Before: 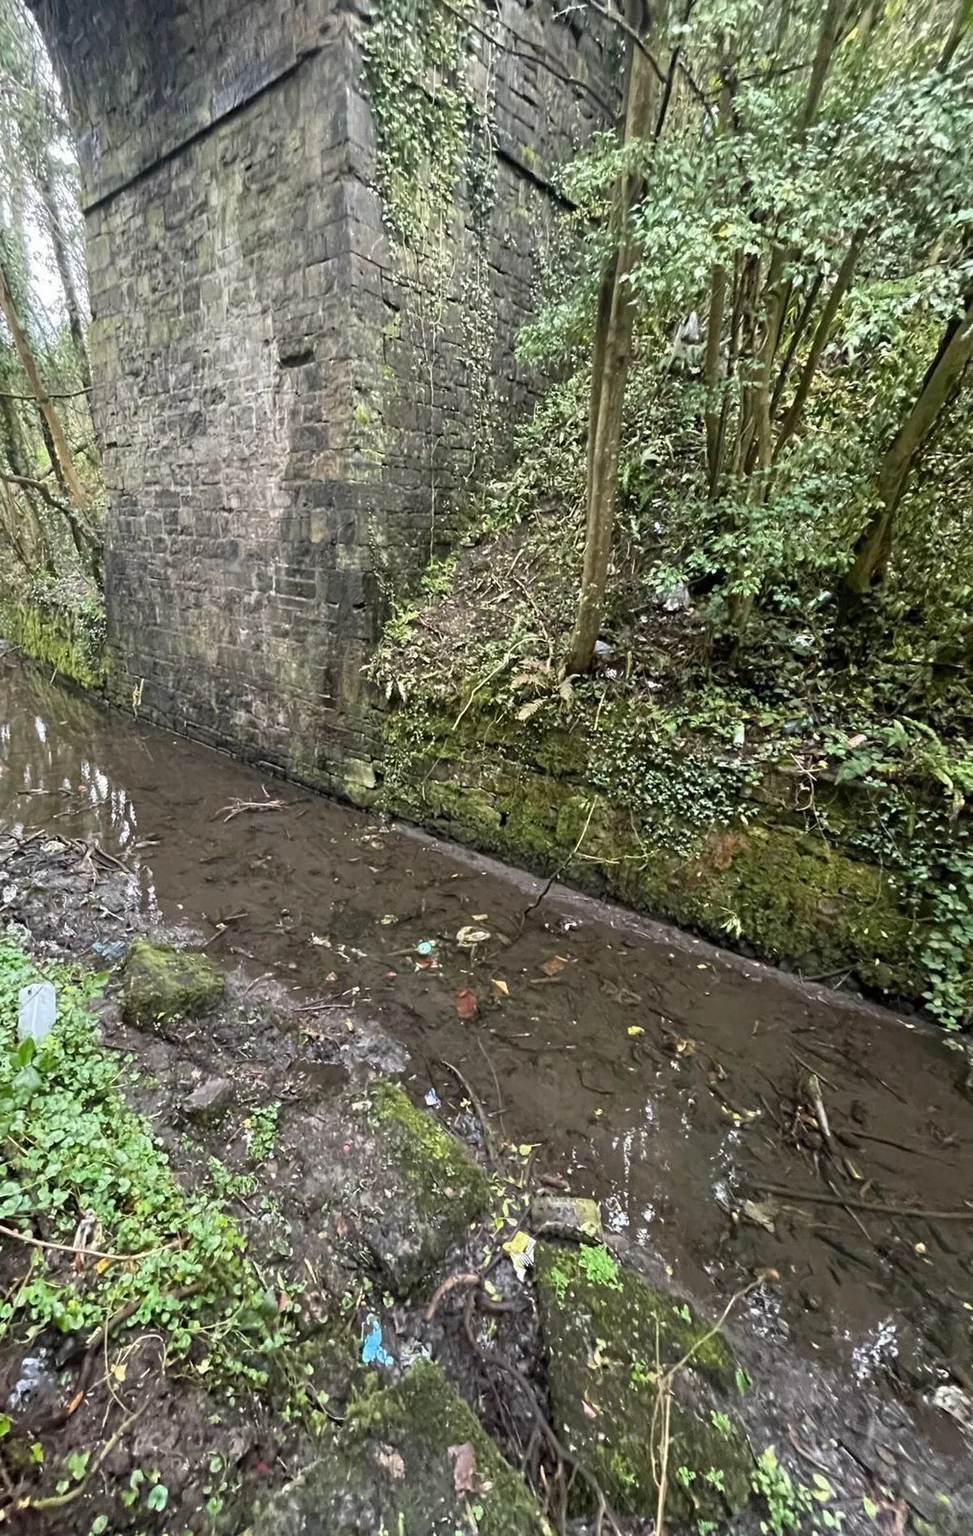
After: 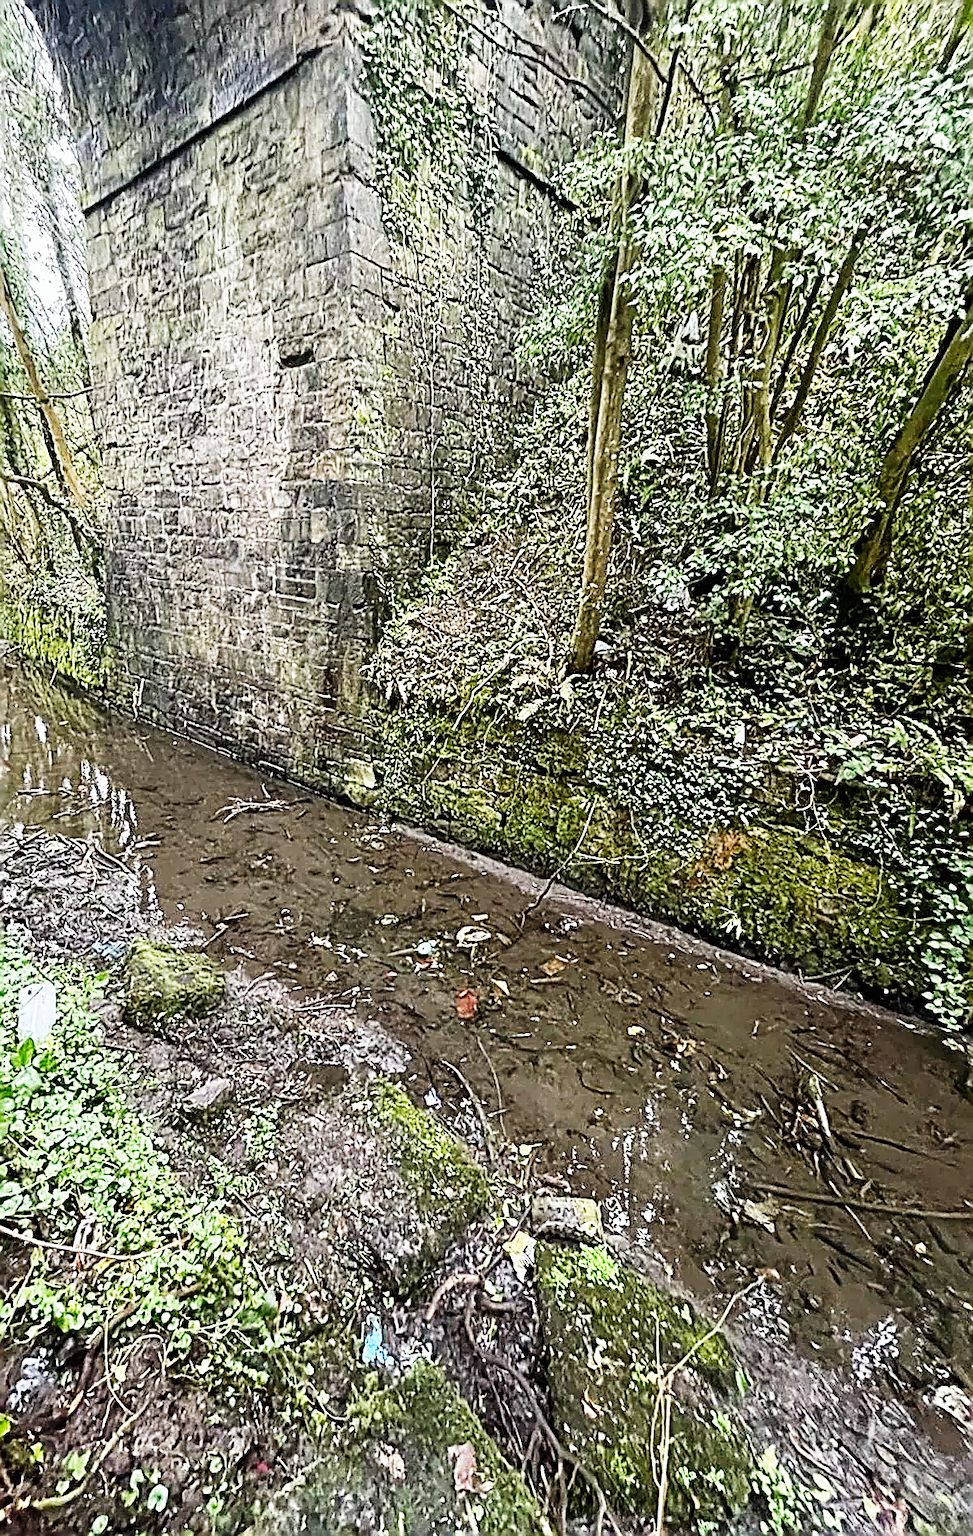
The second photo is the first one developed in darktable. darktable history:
exposure: exposure -0.458 EV, compensate highlight preservation false
sharpen: amount 1.992
base curve: curves: ch0 [(0, 0) (0.007, 0.004) (0.027, 0.03) (0.046, 0.07) (0.207, 0.54) (0.442, 0.872) (0.673, 0.972) (1, 1)], preserve colors none
